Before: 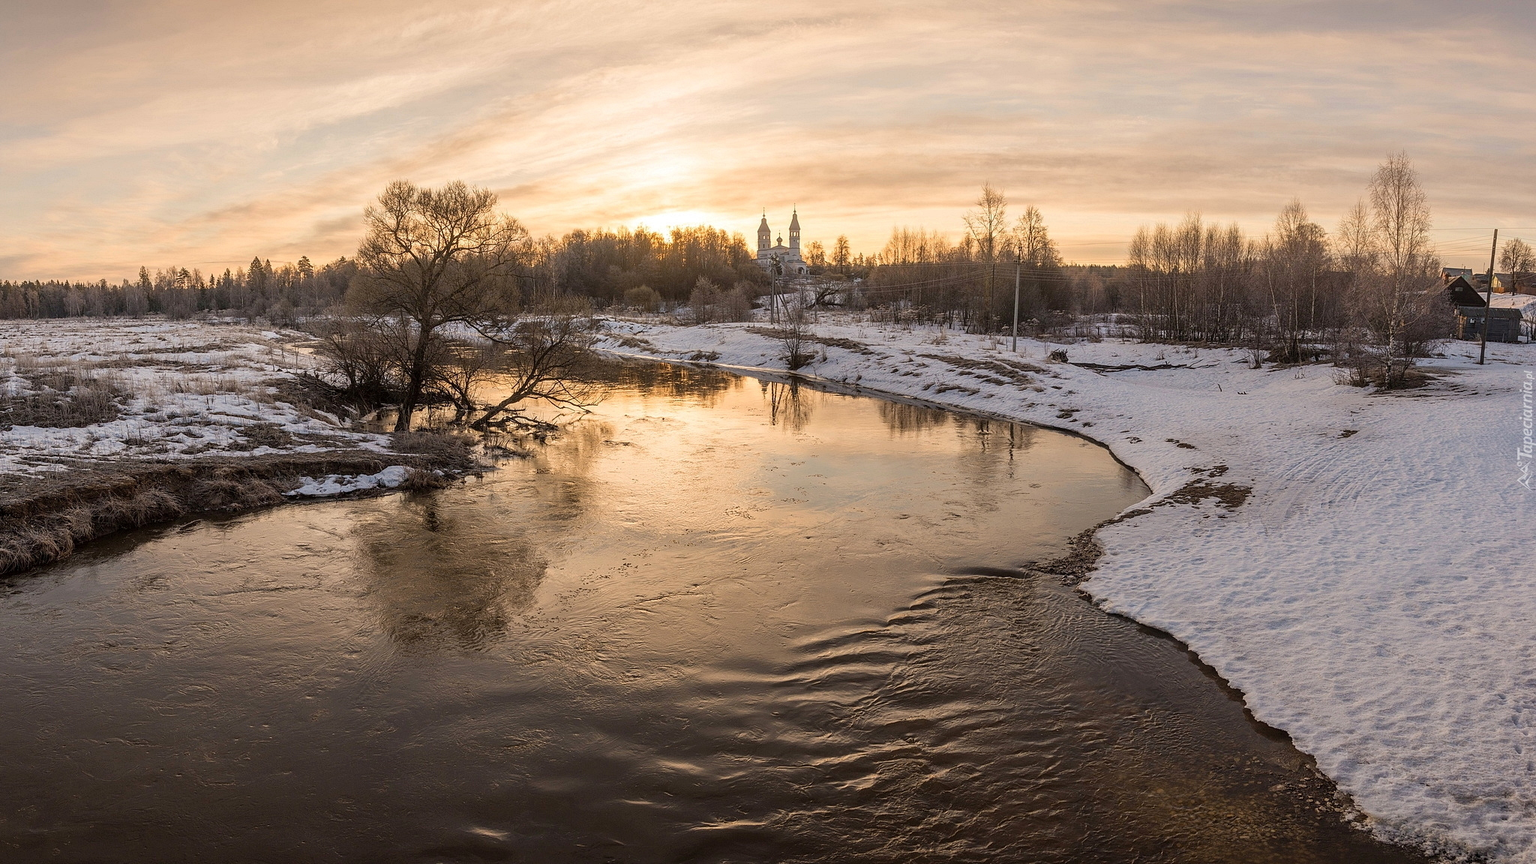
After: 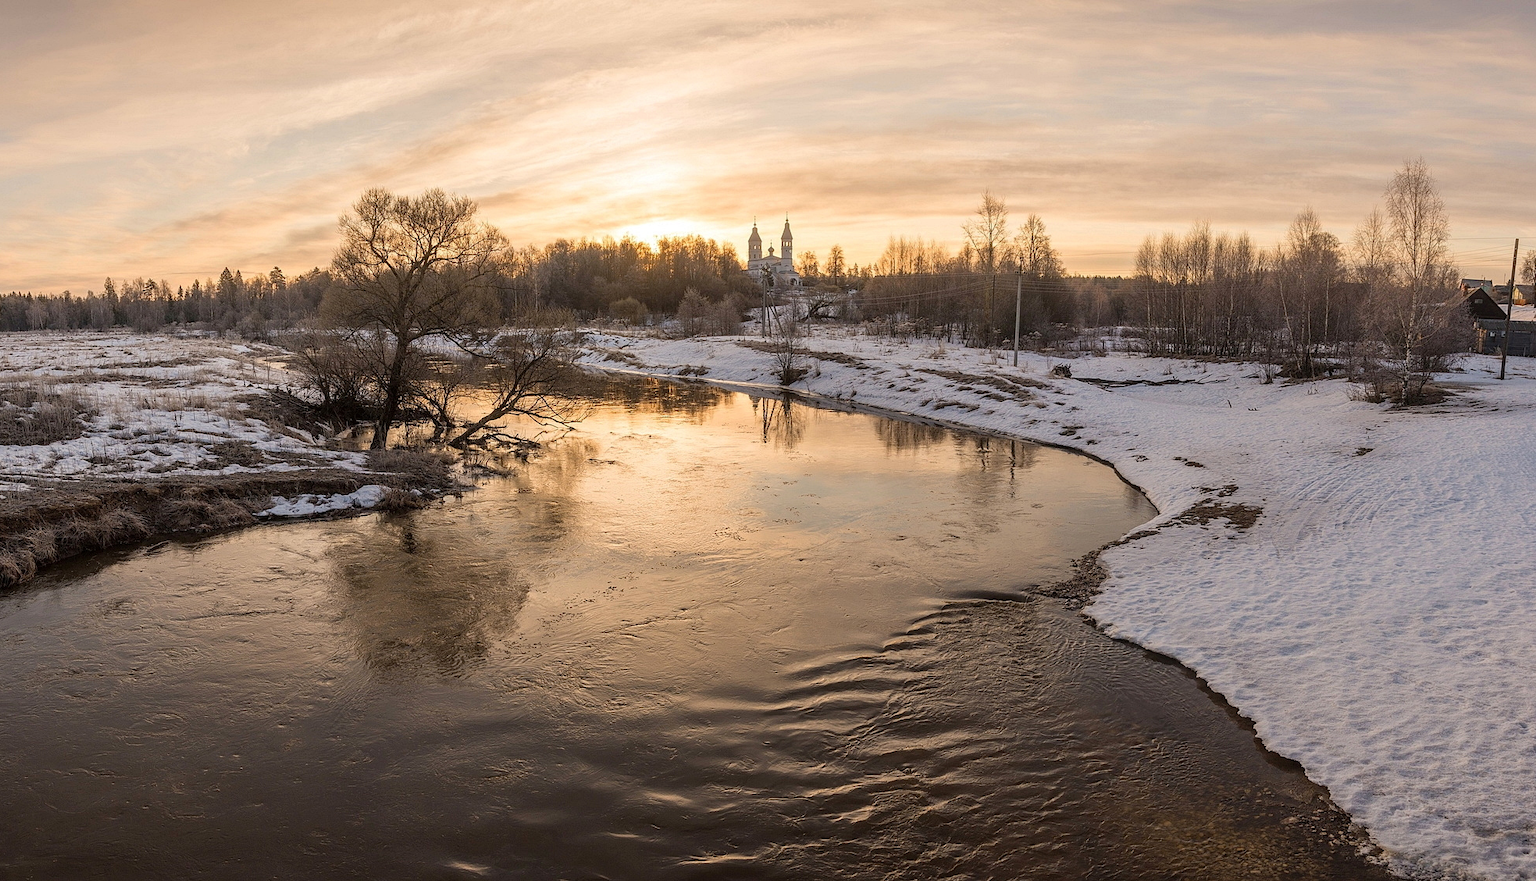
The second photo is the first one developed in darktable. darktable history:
crop and rotate: left 2.569%, right 1.337%, bottom 1.974%
